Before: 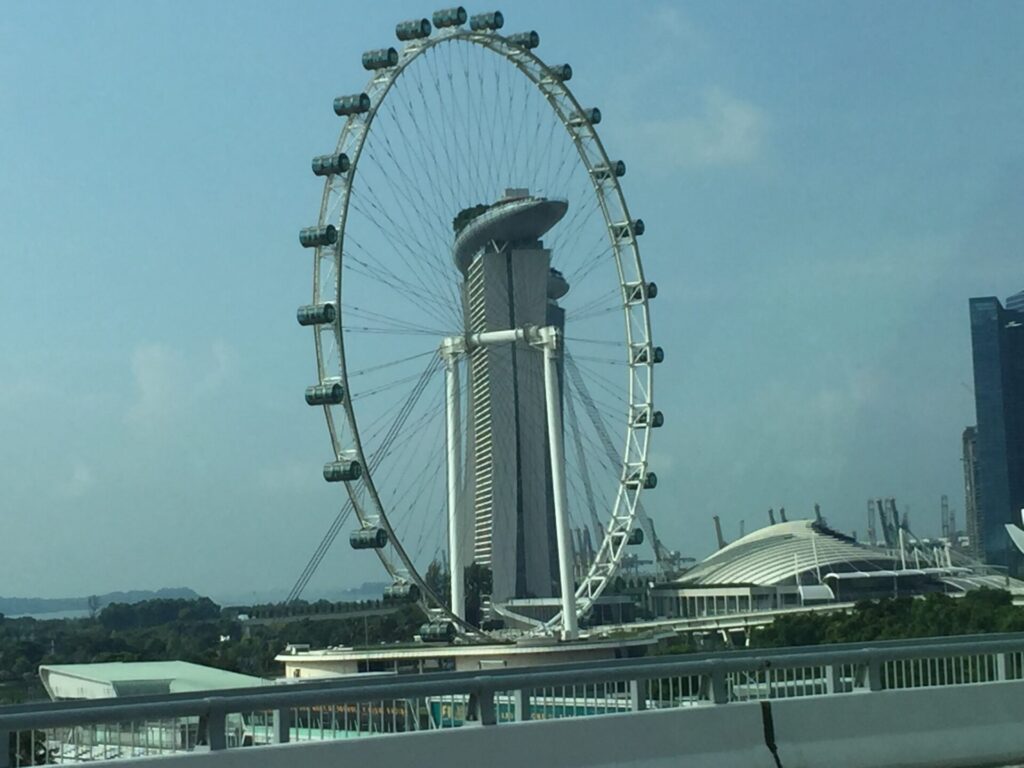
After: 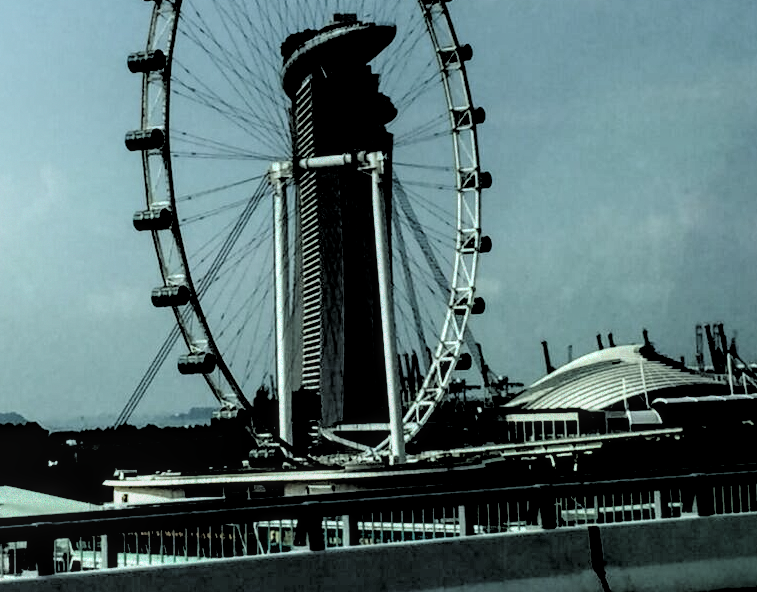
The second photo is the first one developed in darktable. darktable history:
crop: left 16.871%, top 22.857%, right 9.116%
filmic rgb: black relative exposure -1 EV, white relative exposure 2.05 EV, hardness 1.52, contrast 2.25, enable highlight reconstruction true
graduated density: rotation -0.352°, offset 57.64
shadows and highlights: shadows -40.15, highlights 62.88, soften with gaussian
local contrast: detail 130%
